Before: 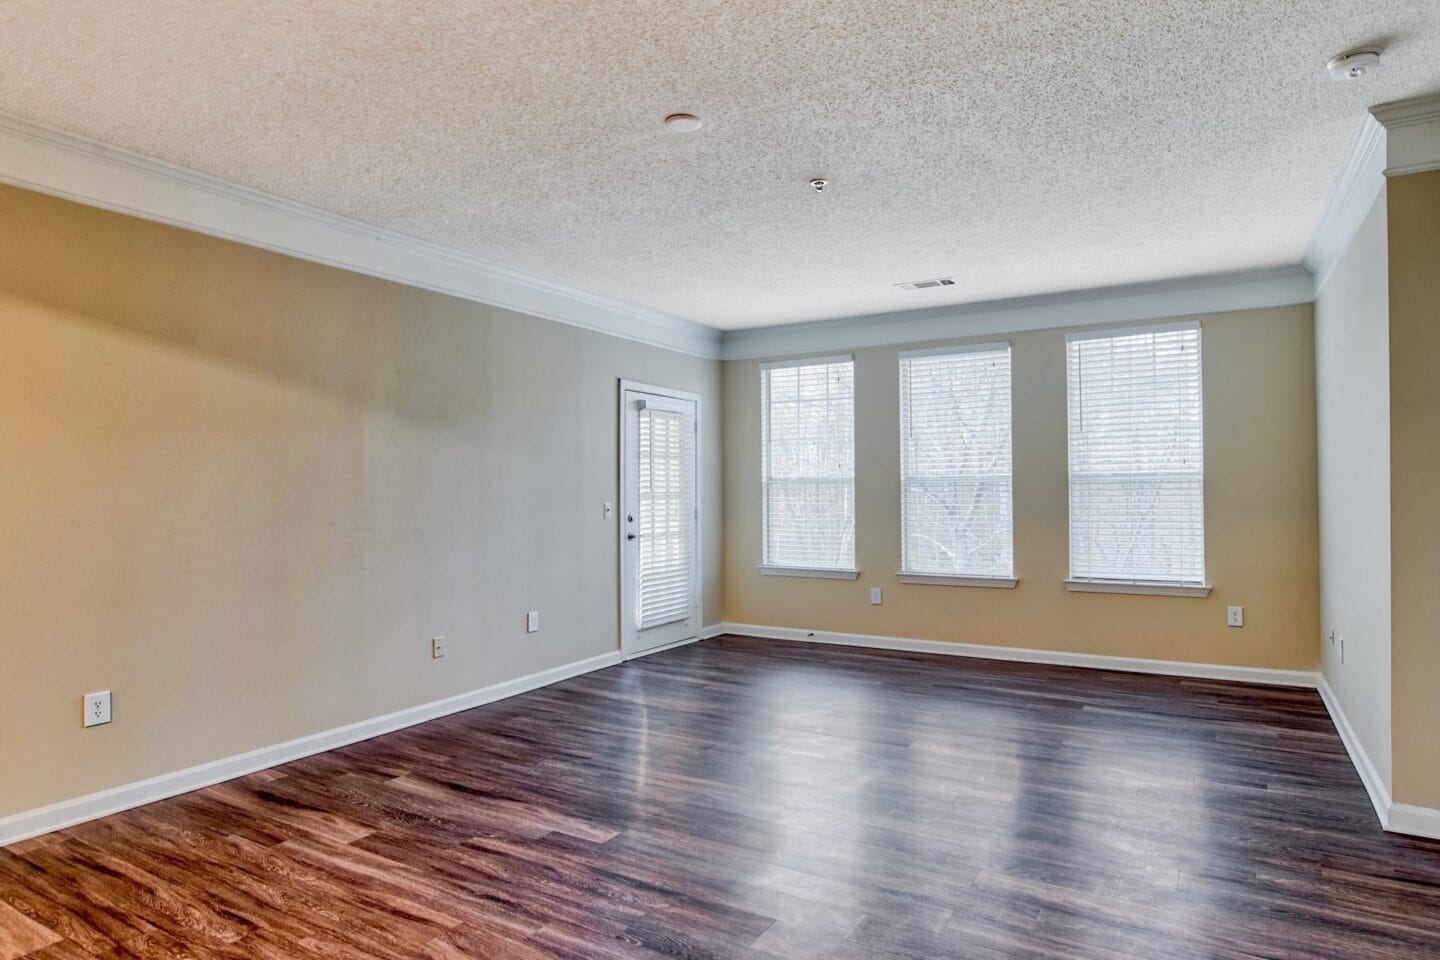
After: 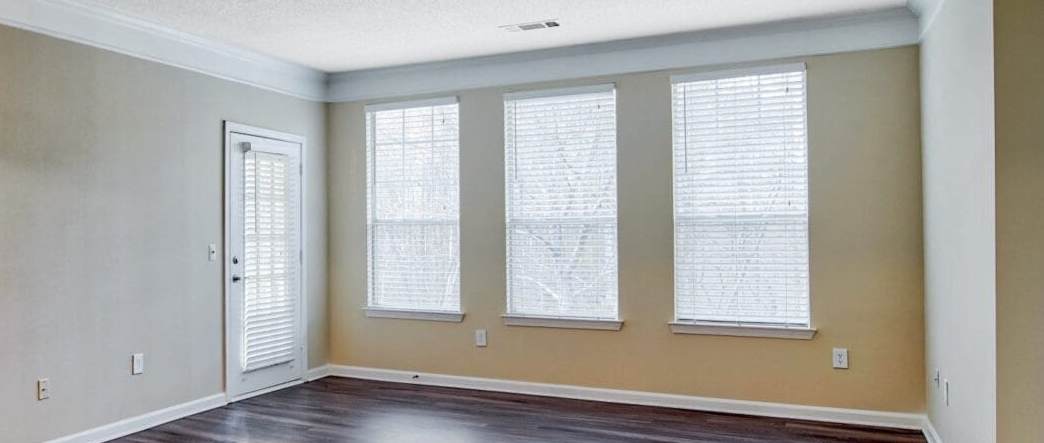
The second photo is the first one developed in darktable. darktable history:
shadows and highlights: shadows 1.71, highlights 41.3
crop and rotate: left 27.447%, top 26.938%, bottom 26.848%
